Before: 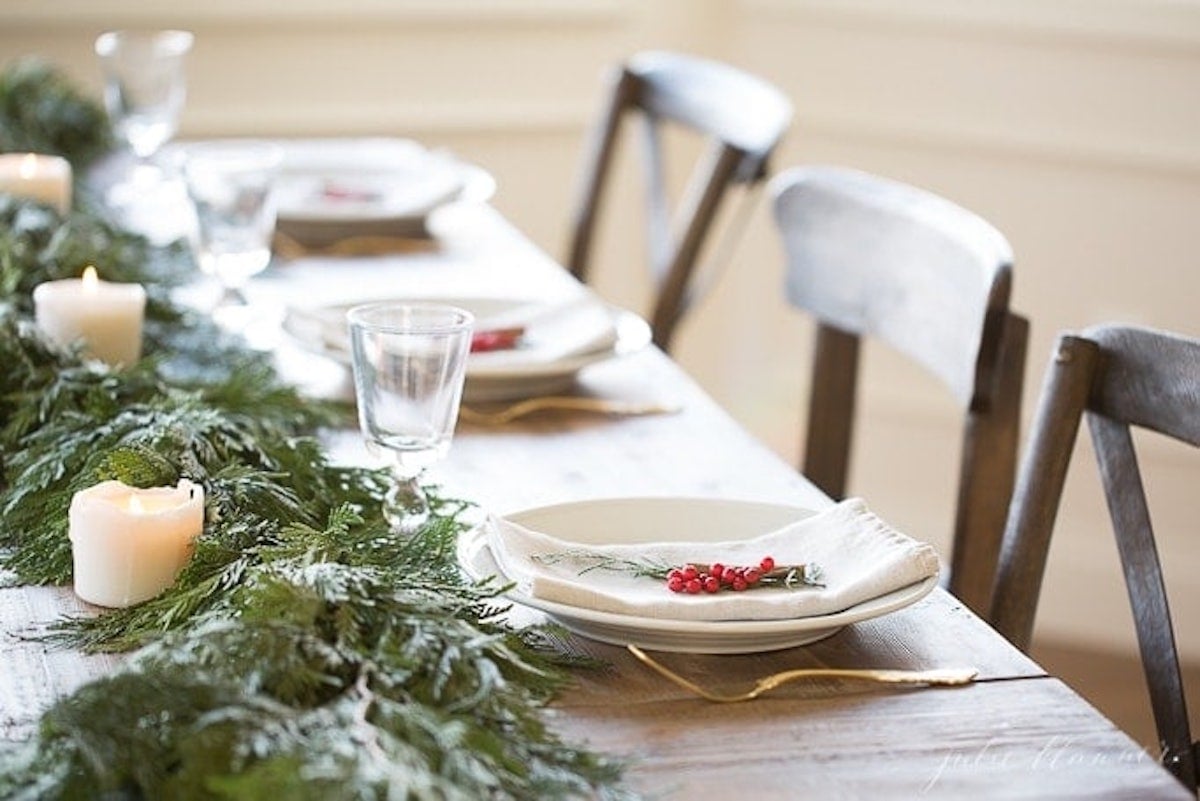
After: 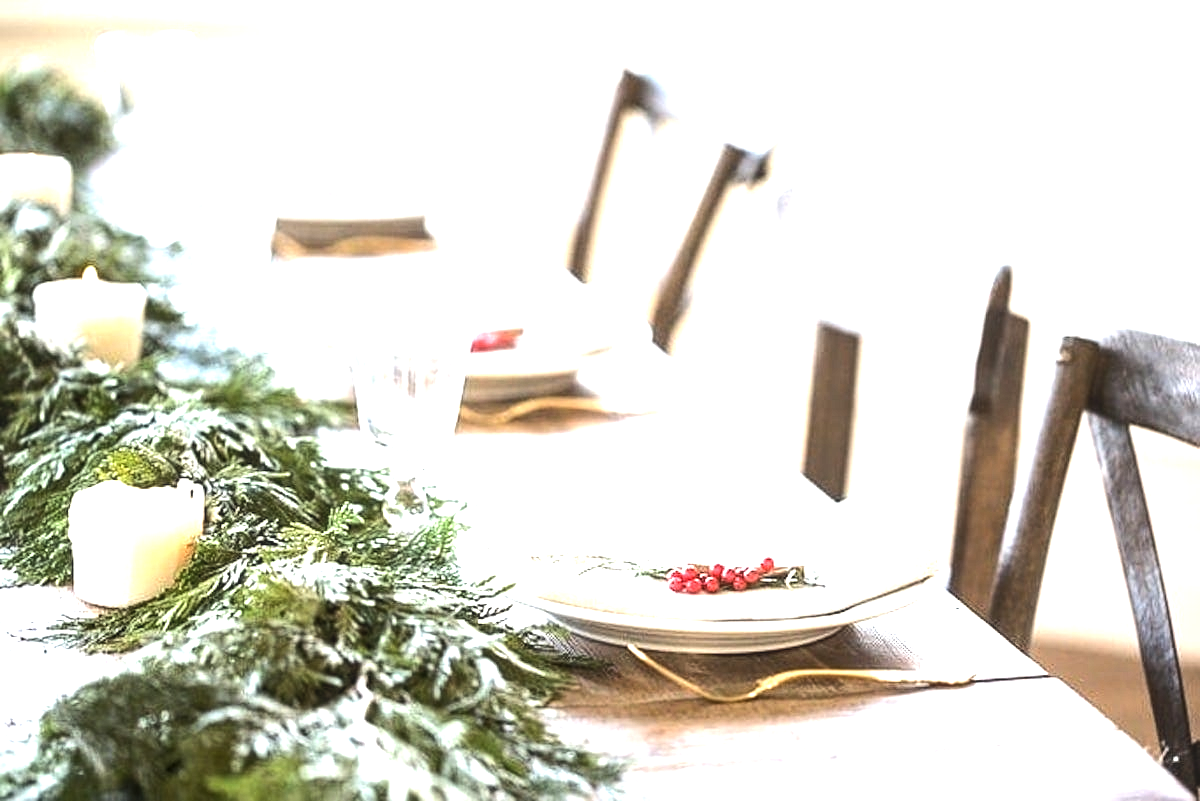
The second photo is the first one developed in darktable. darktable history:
exposure: exposure 0.6 EV, compensate highlight preservation false
tone equalizer: -8 EV -1.1 EV, -7 EV -1.03 EV, -6 EV -0.828 EV, -5 EV -0.616 EV, -3 EV 0.603 EV, -2 EV 0.84 EV, -1 EV 0.99 EV, +0 EV 1.08 EV, edges refinement/feathering 500, mask exposure compensation -1.57 EV, preserve details no
local contrast: on, module defaults
